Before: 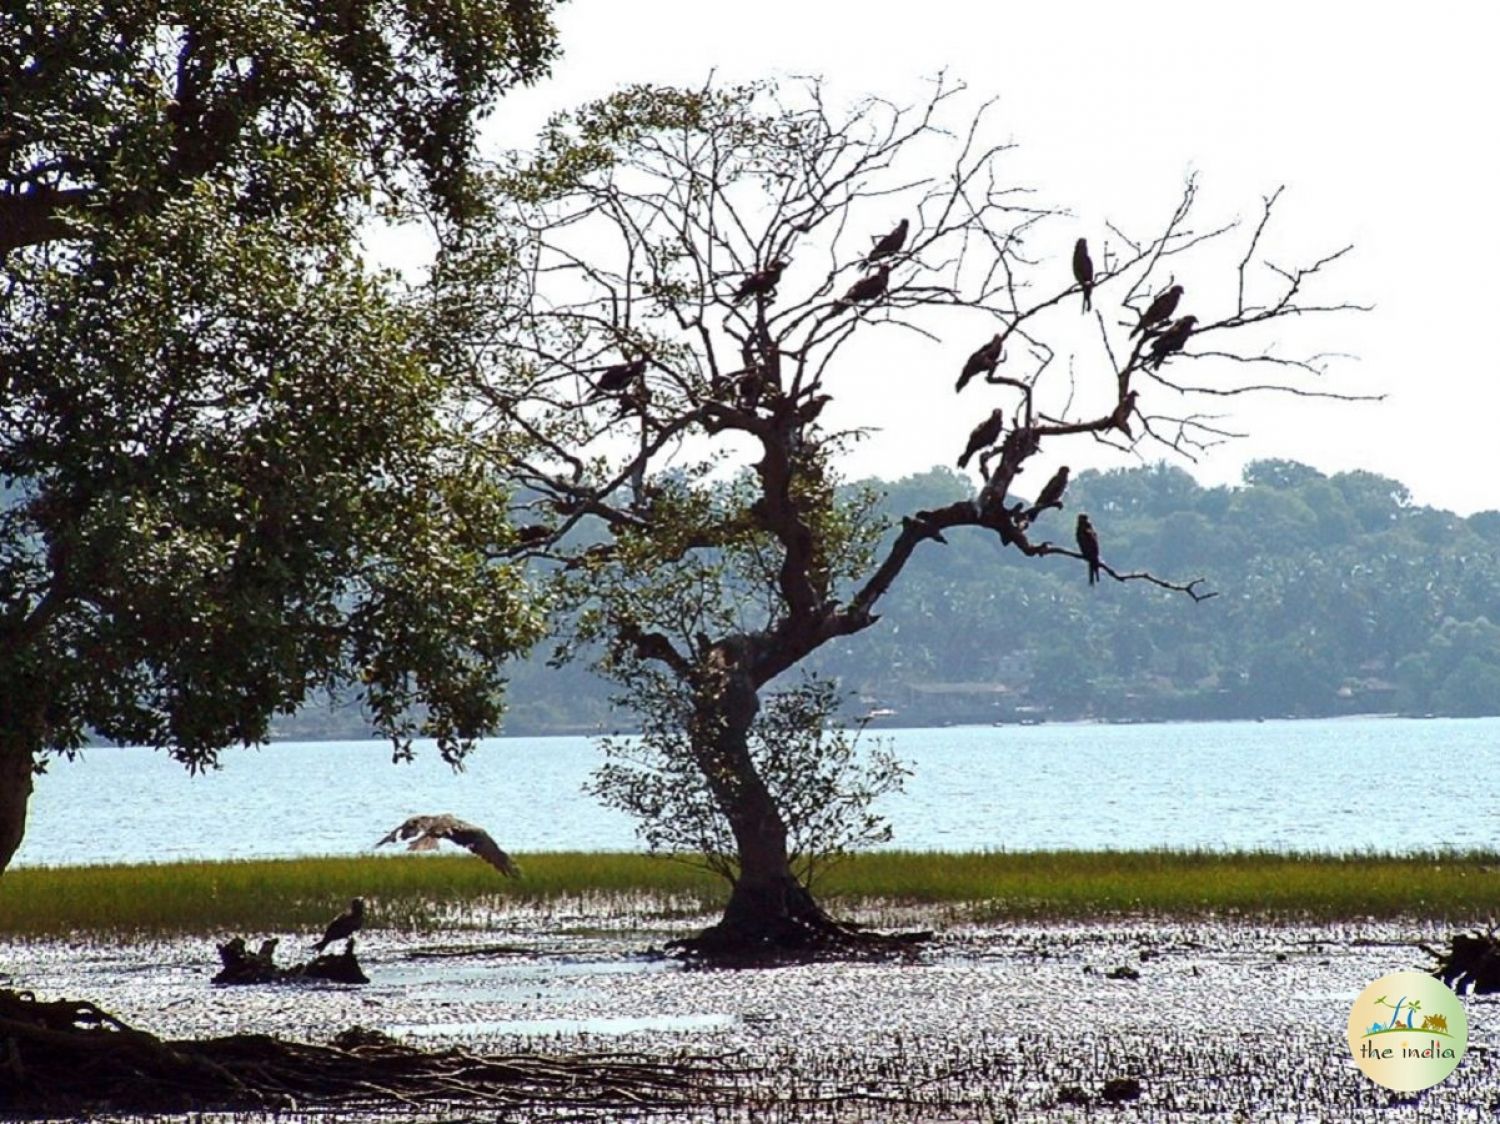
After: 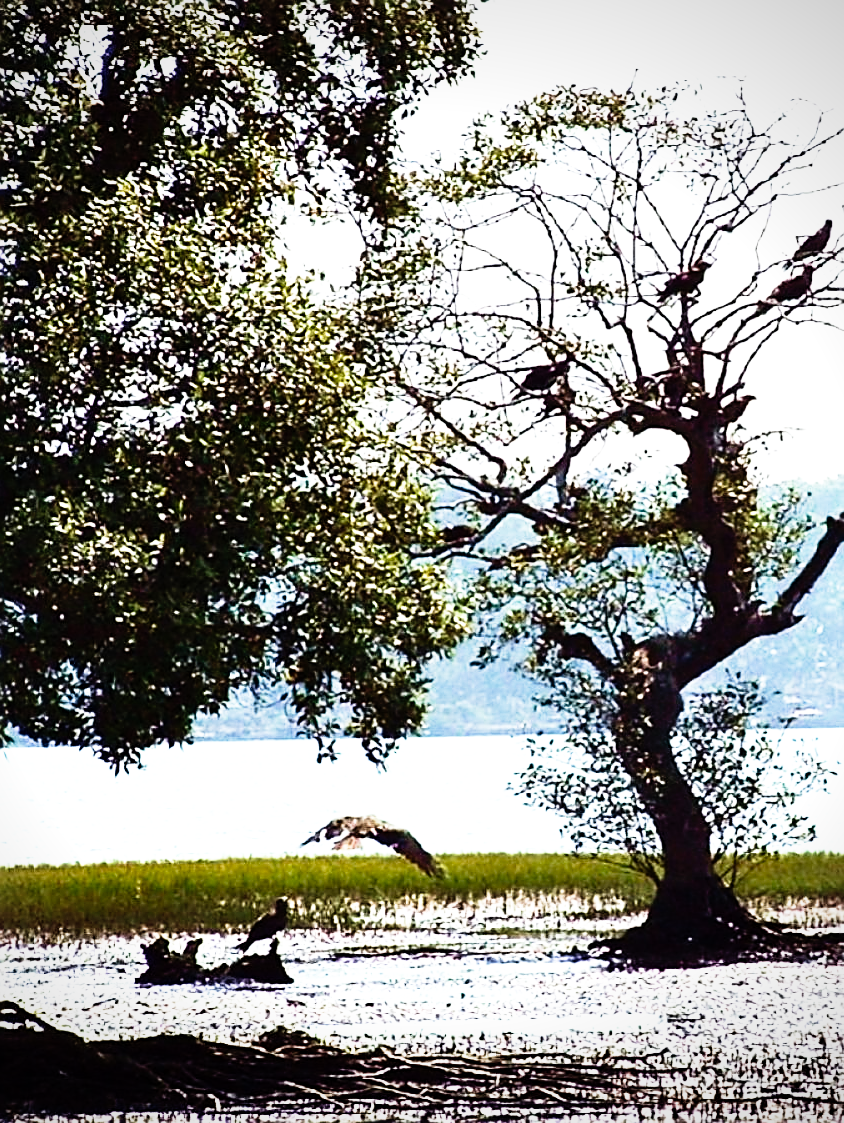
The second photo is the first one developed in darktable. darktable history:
sharpen: on, module defaults
exposure: compensate highlight preservation false
vignetting: fall-off radius 60.92%
base curve: curves: ch0 [(0, 0) (0.012, 0.01) (0.073, 0.168) (0.31, 0.711) (0.645, 0.957) (1, 1)], preserve colors none
tone equalizer: -8 EV -0.75 EV, -7 EV -0.7 EV, -6 EV -0.6 EV, -5 EV -0.4 EV, -3 EV 0.4 EV, -2 EV 0.6 EV, -1 EV 0.7 EV, +0 EV 0.75 EV, edges refinement/feathering 500, mask exposure compensation -1.57 EV, preserve details no
crop: left 5.114%, right 38.589%
velvia: strength 45%
